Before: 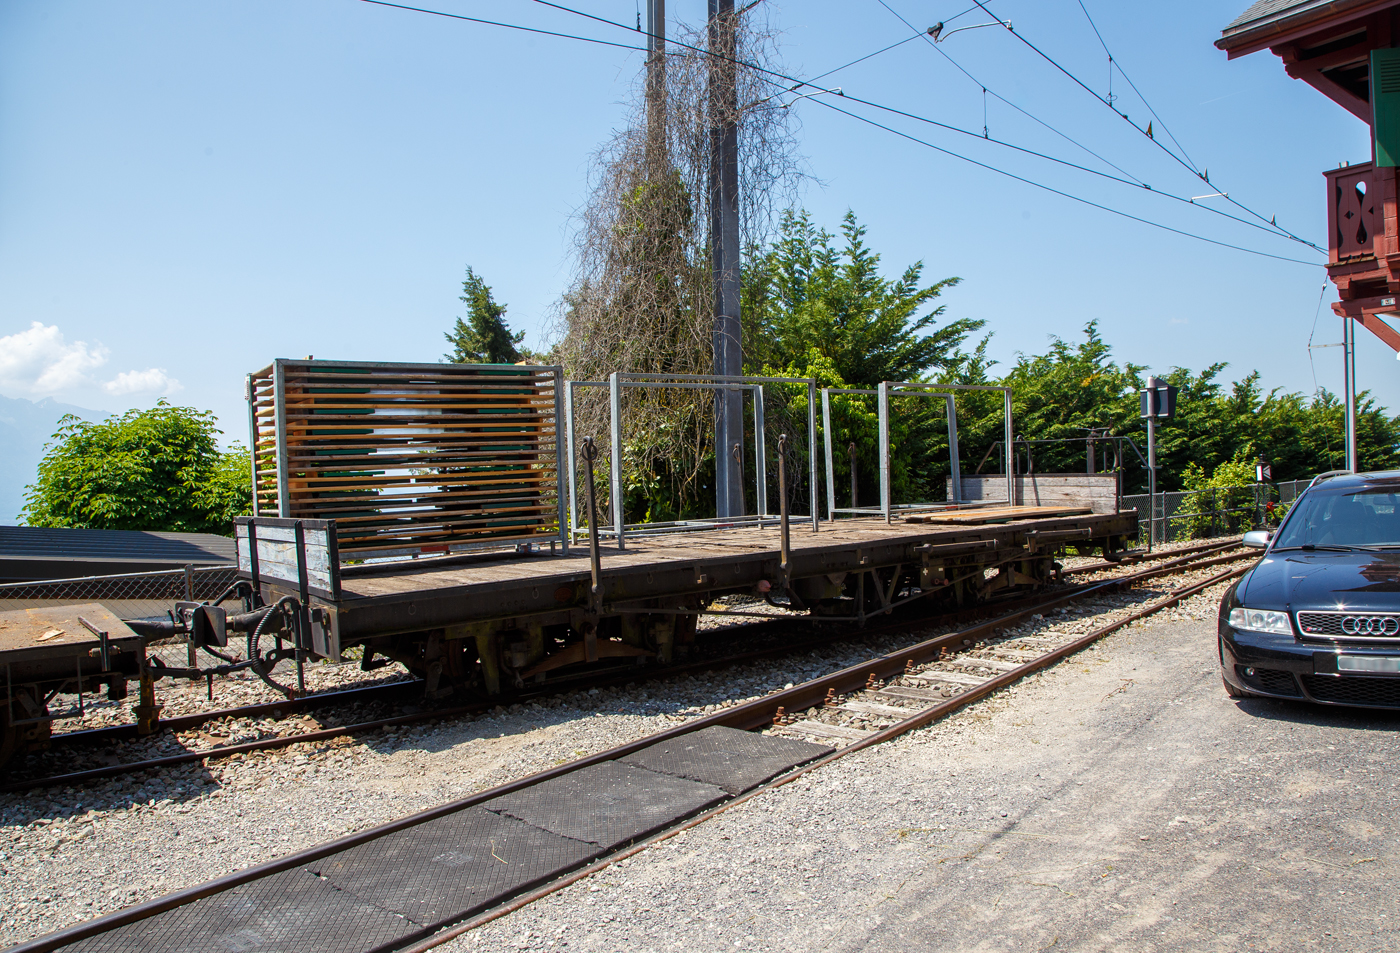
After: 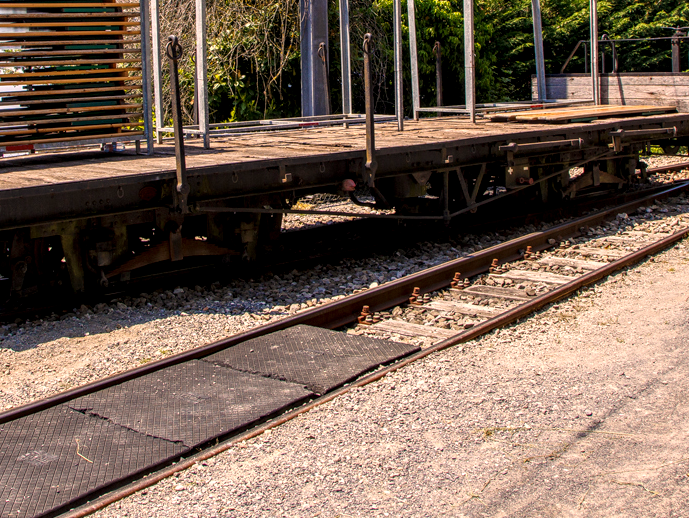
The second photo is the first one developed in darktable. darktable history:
color zones: curves: ch1 [(0.25, 0.5) (0.747, 0.71)], mix 39.37%
local contrast: detail 150%
crop: left 29.667%, top 42.126%, right 21.068%, bottom 3.51%
color correction: highlights a* 11.64, highlights b* 11.5
